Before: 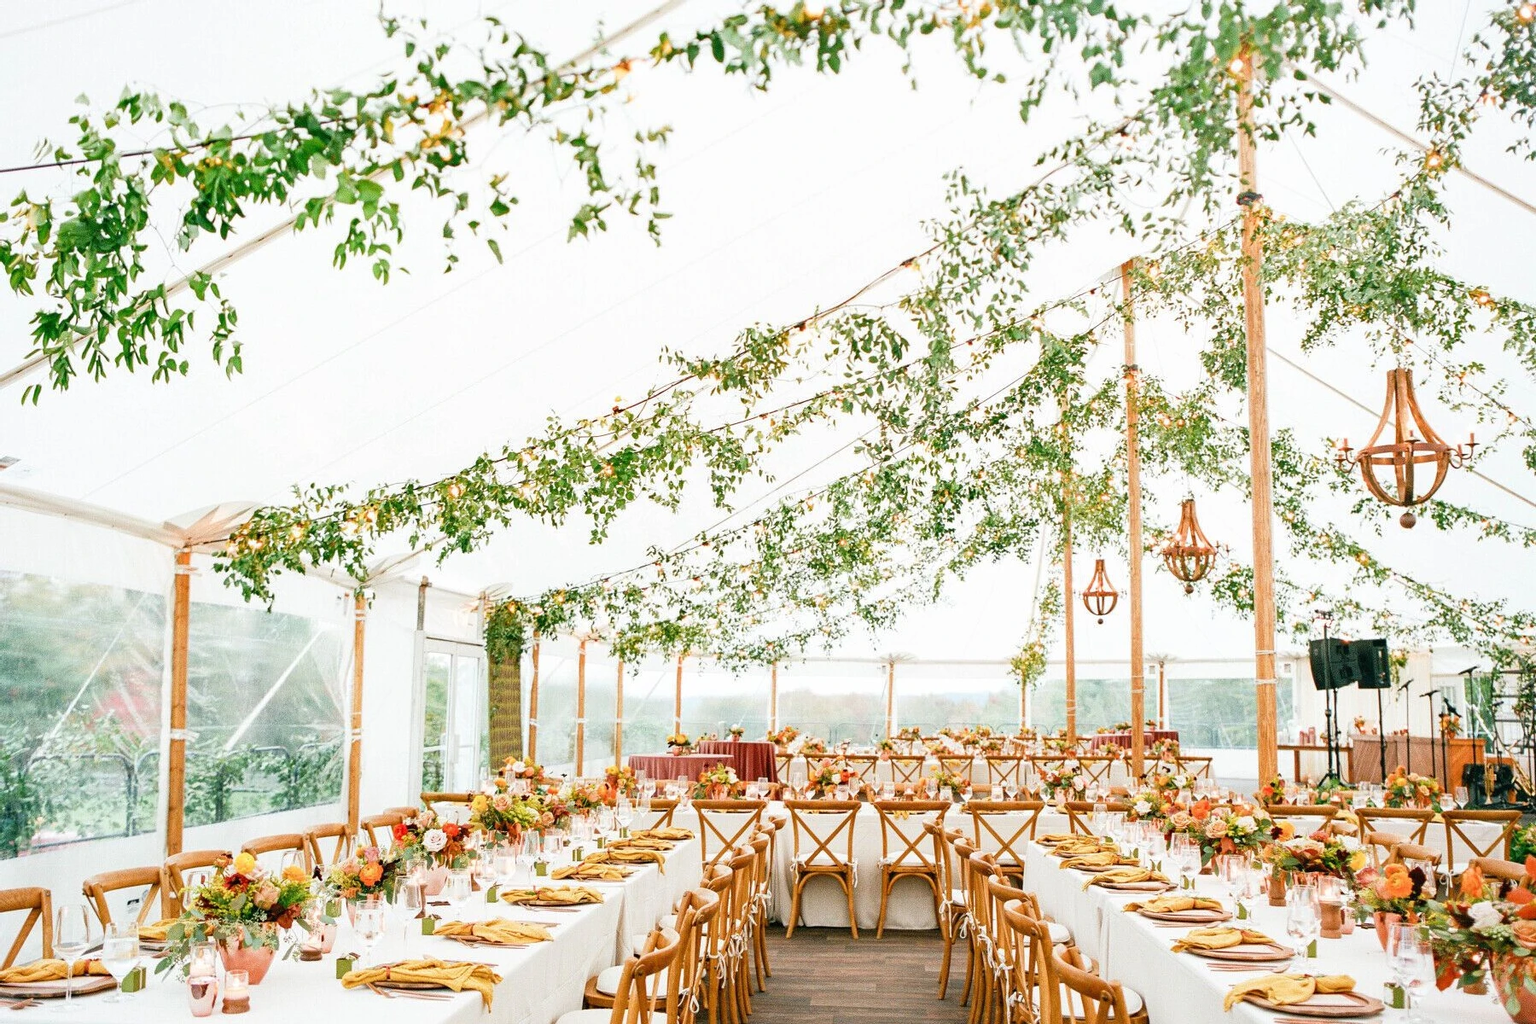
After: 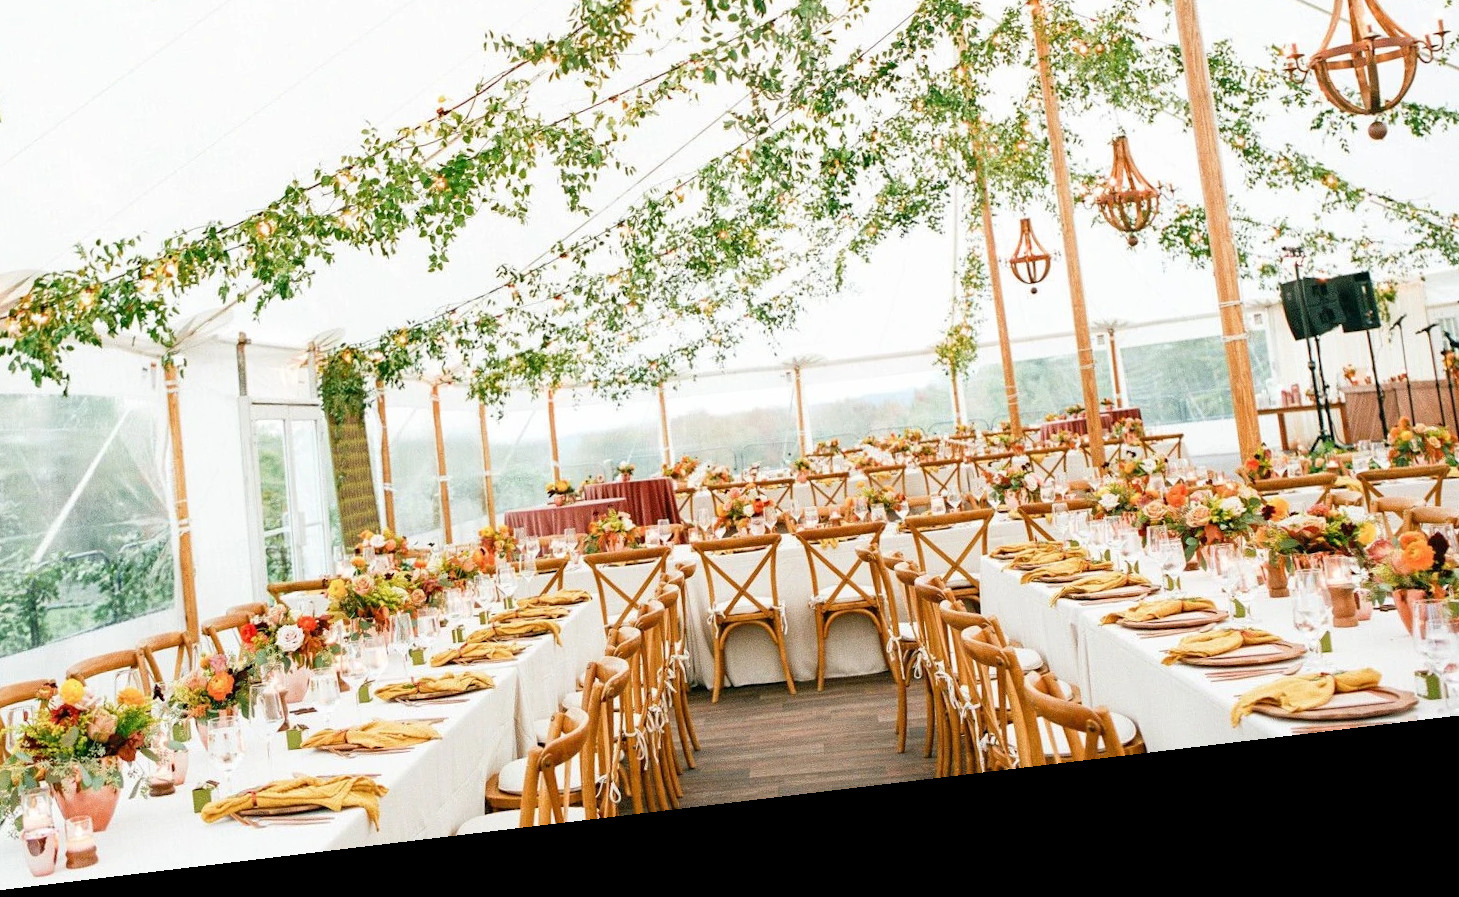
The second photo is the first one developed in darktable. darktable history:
crop and rotate: left 17.299%, top 35.115%, right 7.015%, bottom 1.024%
rotate and perspective: rotation -6.83°, automatic cropping off
